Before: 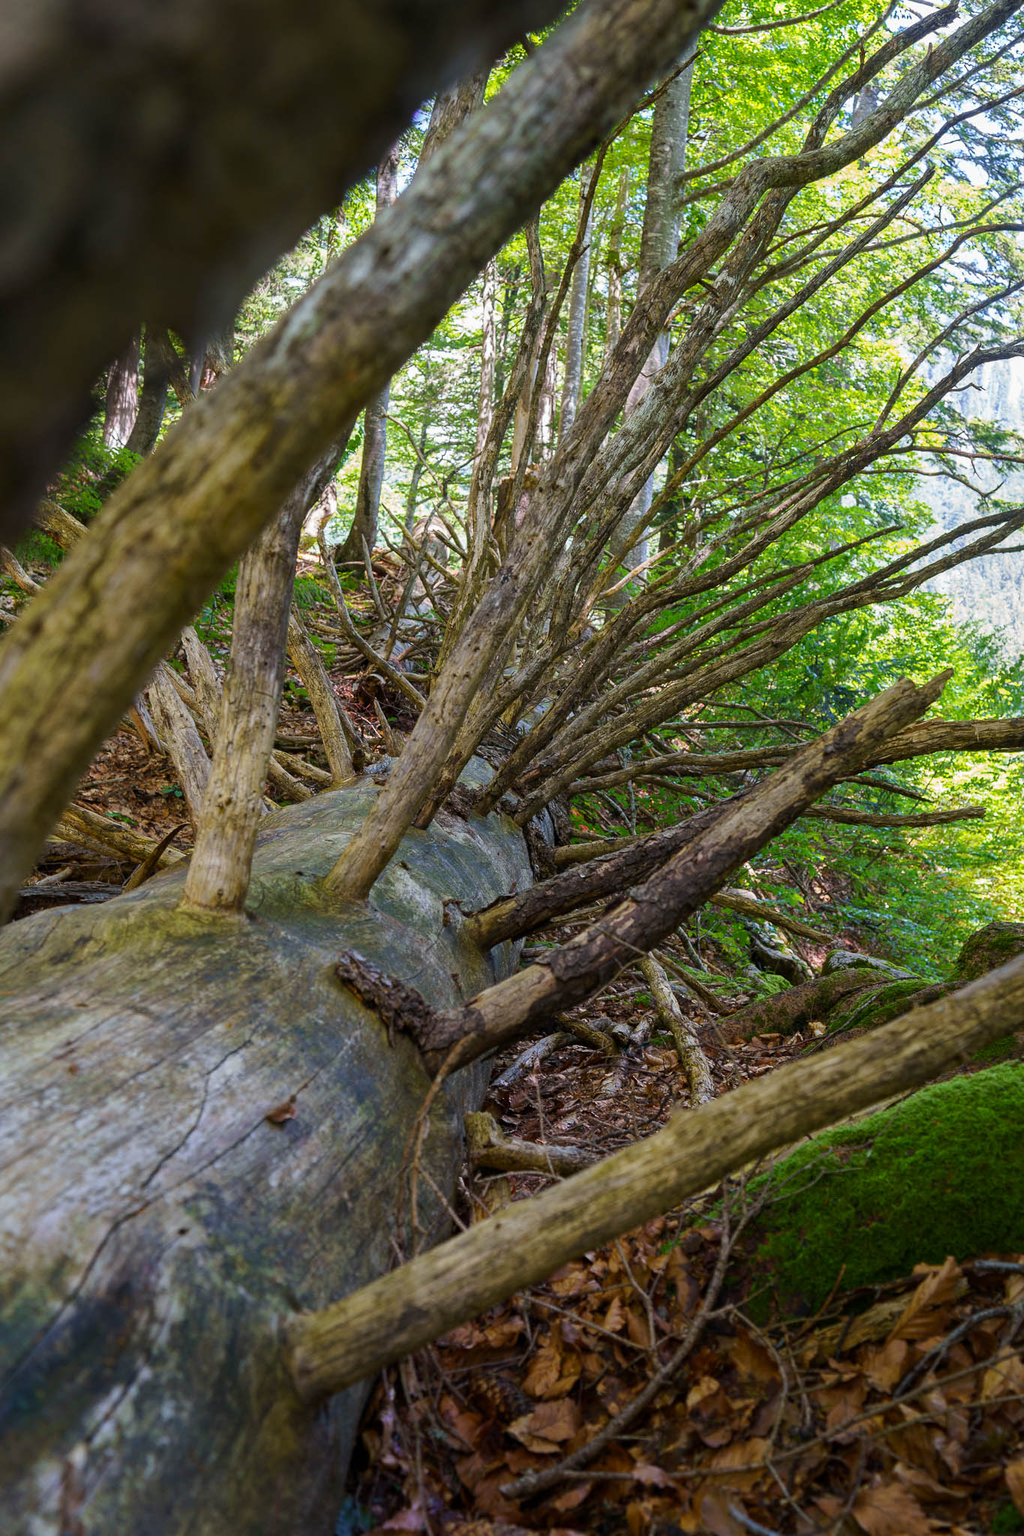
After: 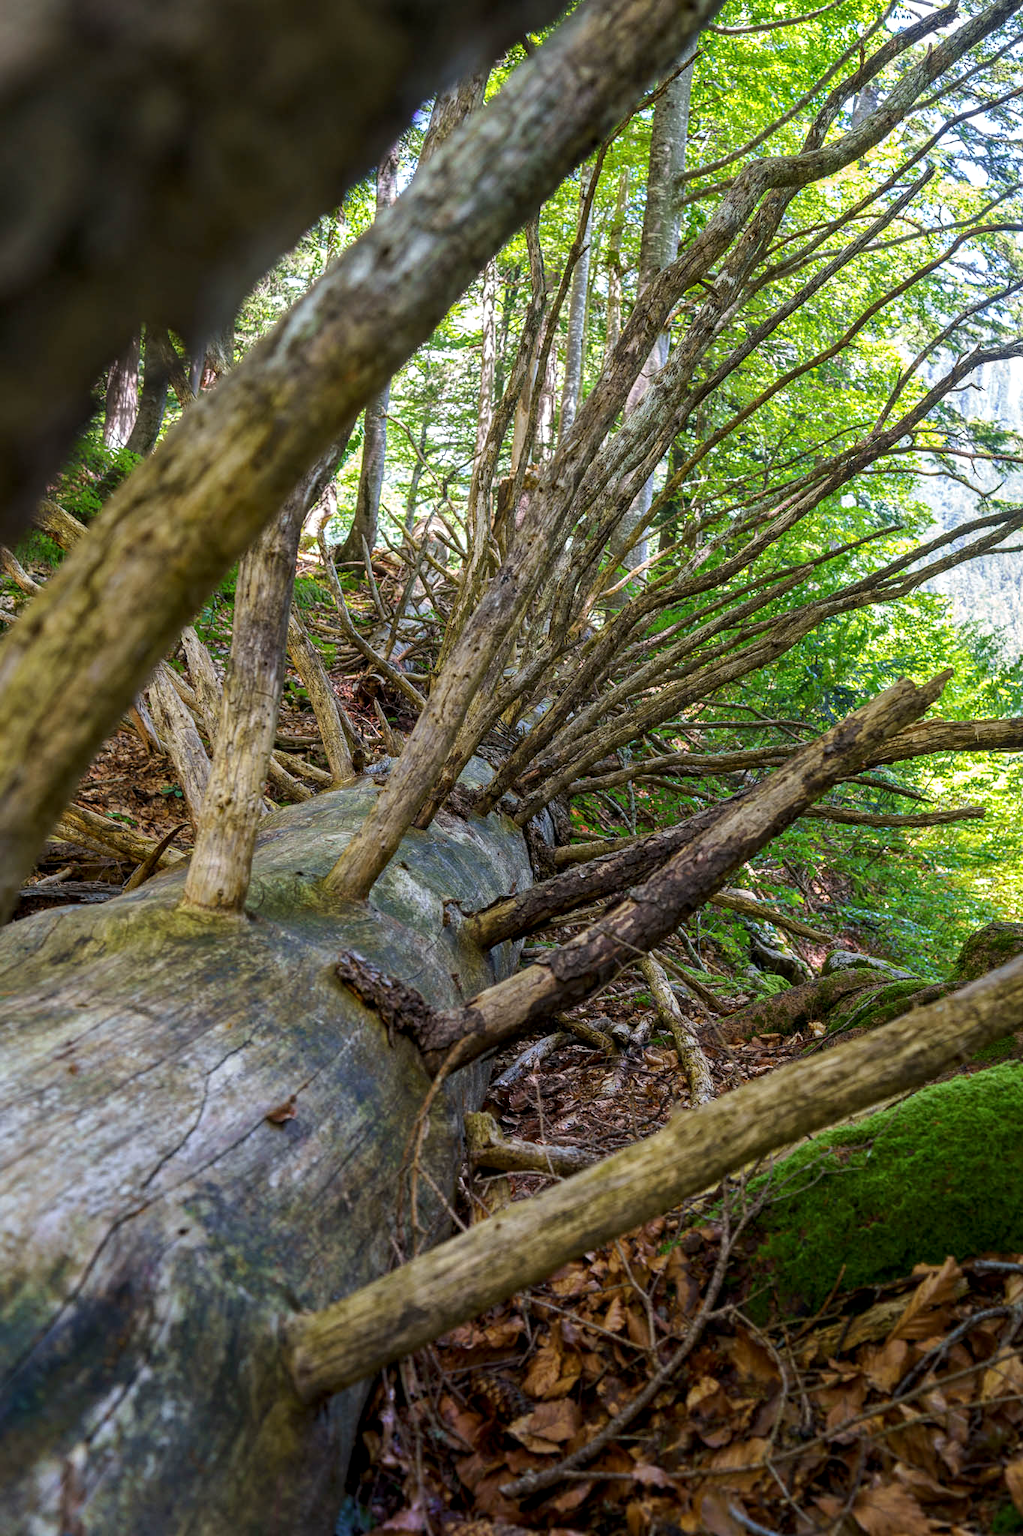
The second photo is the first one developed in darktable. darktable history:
tone equalizer: on, module defaults
local contrast: on, module defaults
exposure: exposure 0.15 EV, compensate highlight preservation false
